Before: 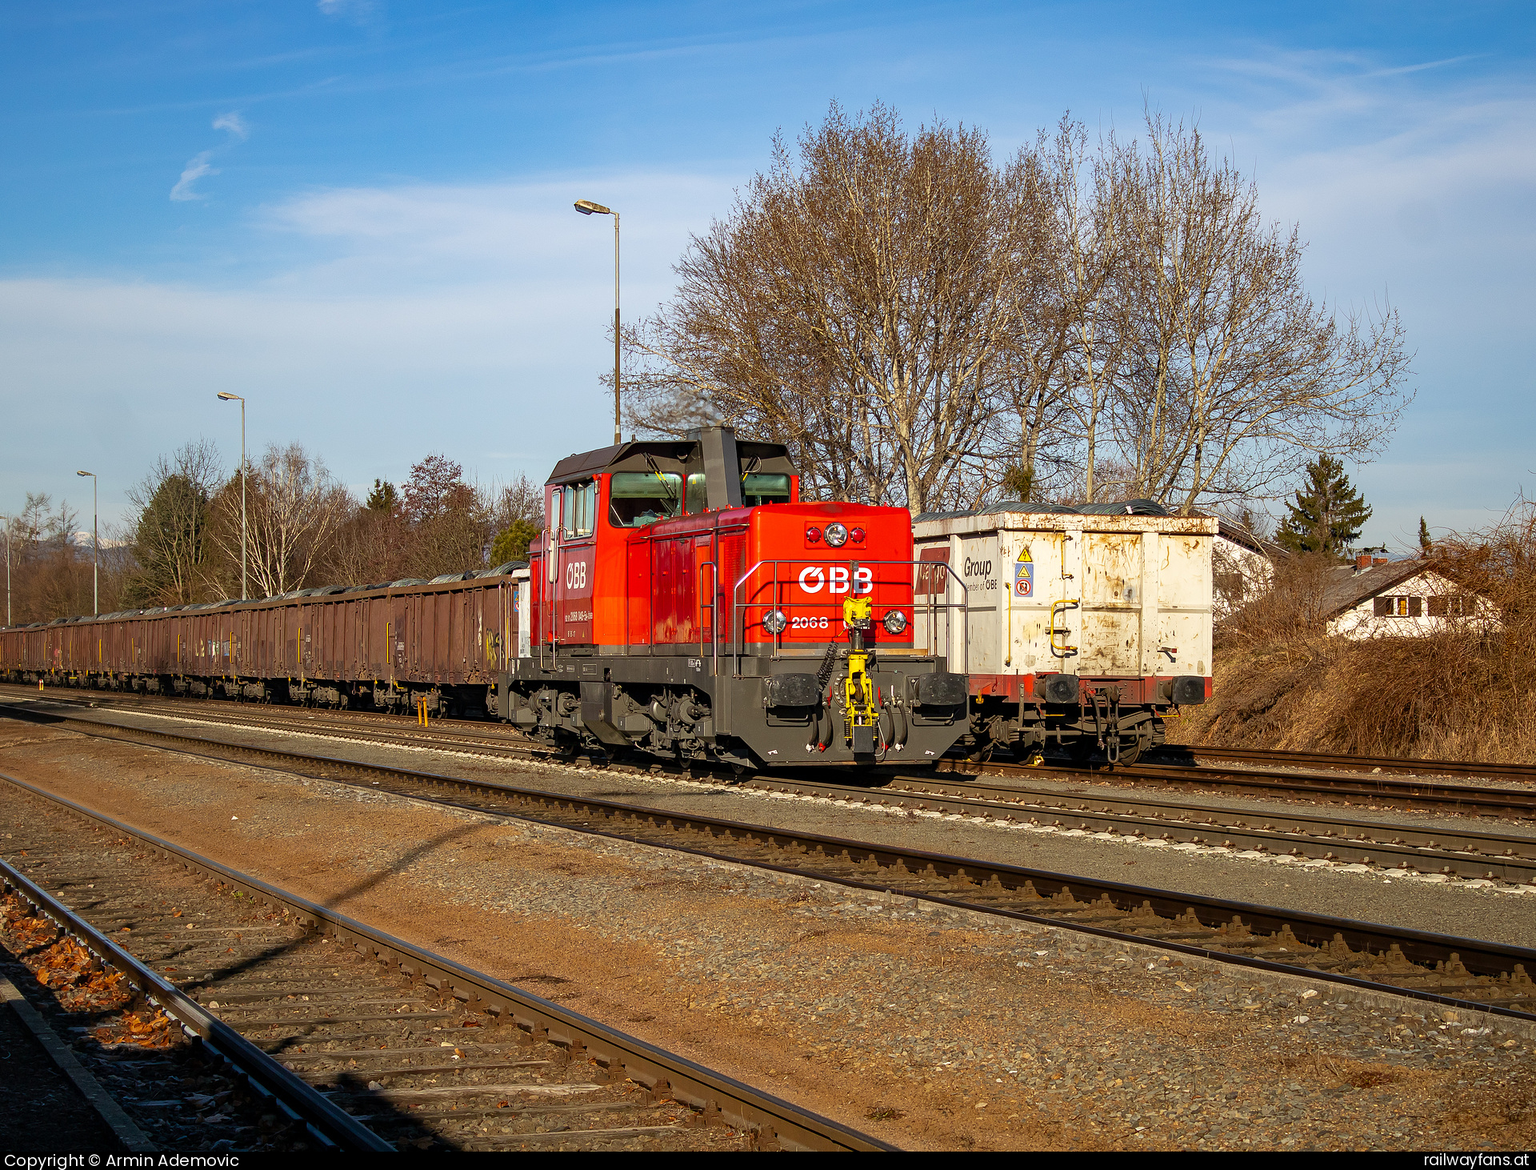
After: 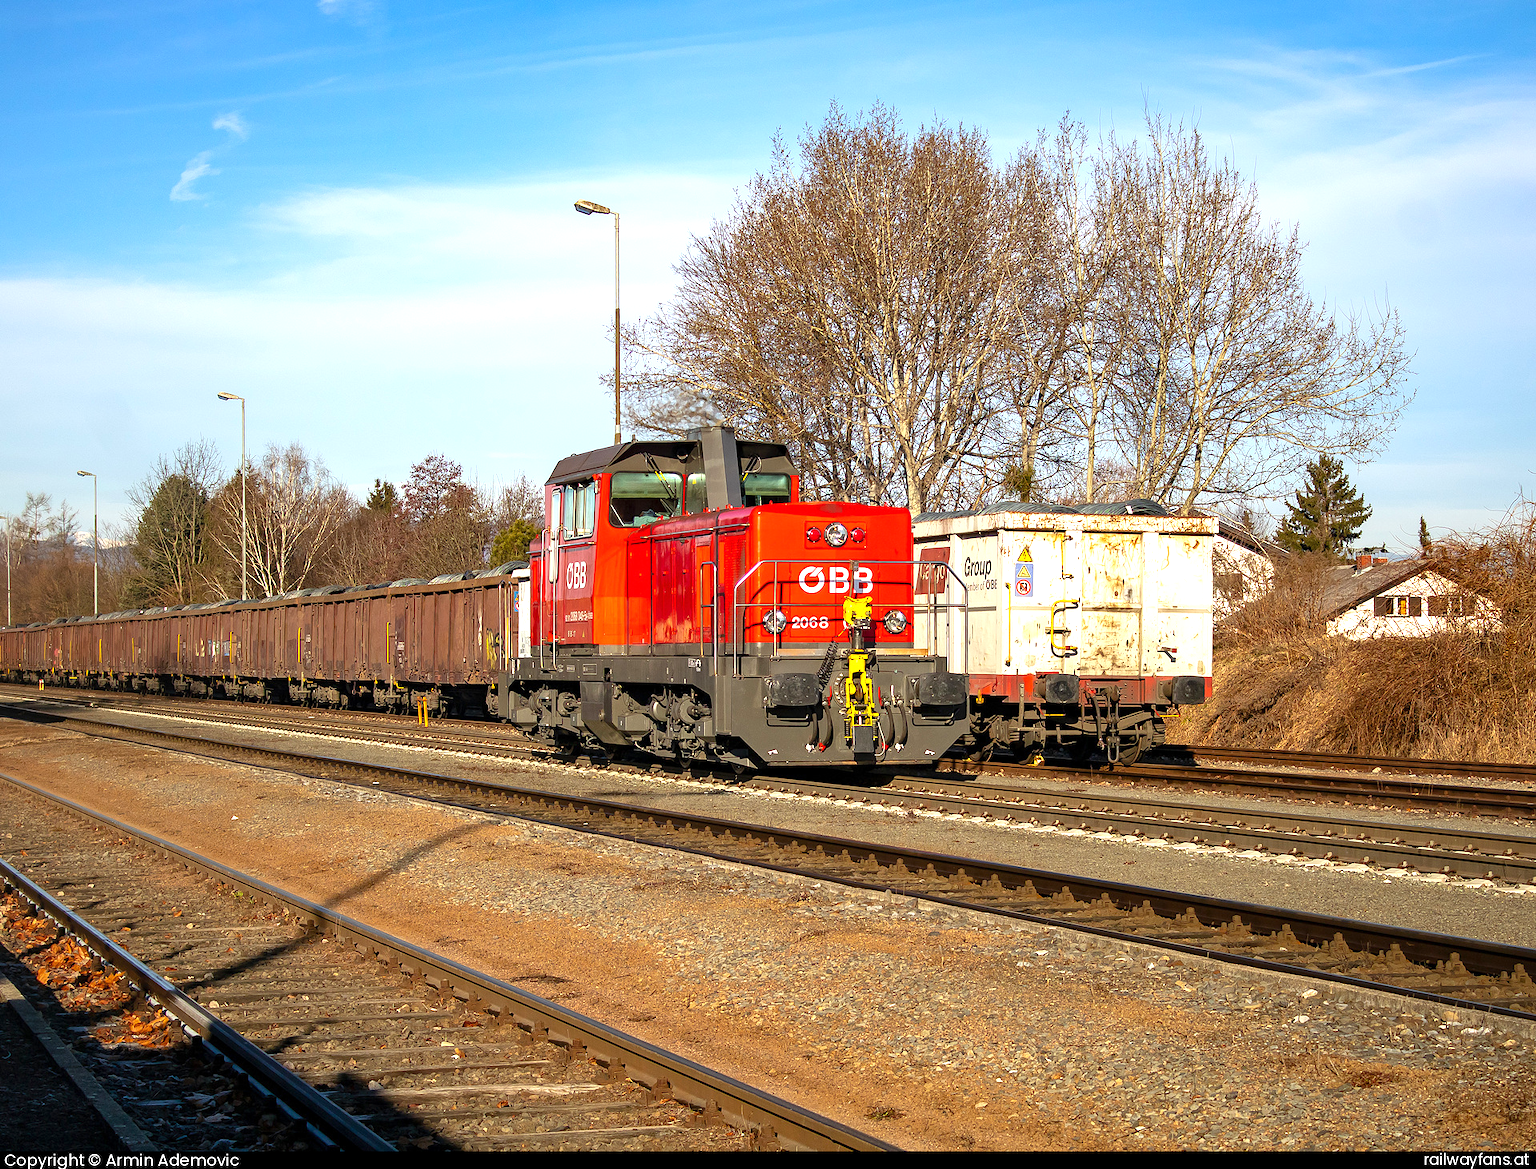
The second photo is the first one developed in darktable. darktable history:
exposure: exposure 0.76 EV, compensate highlight preservation false
